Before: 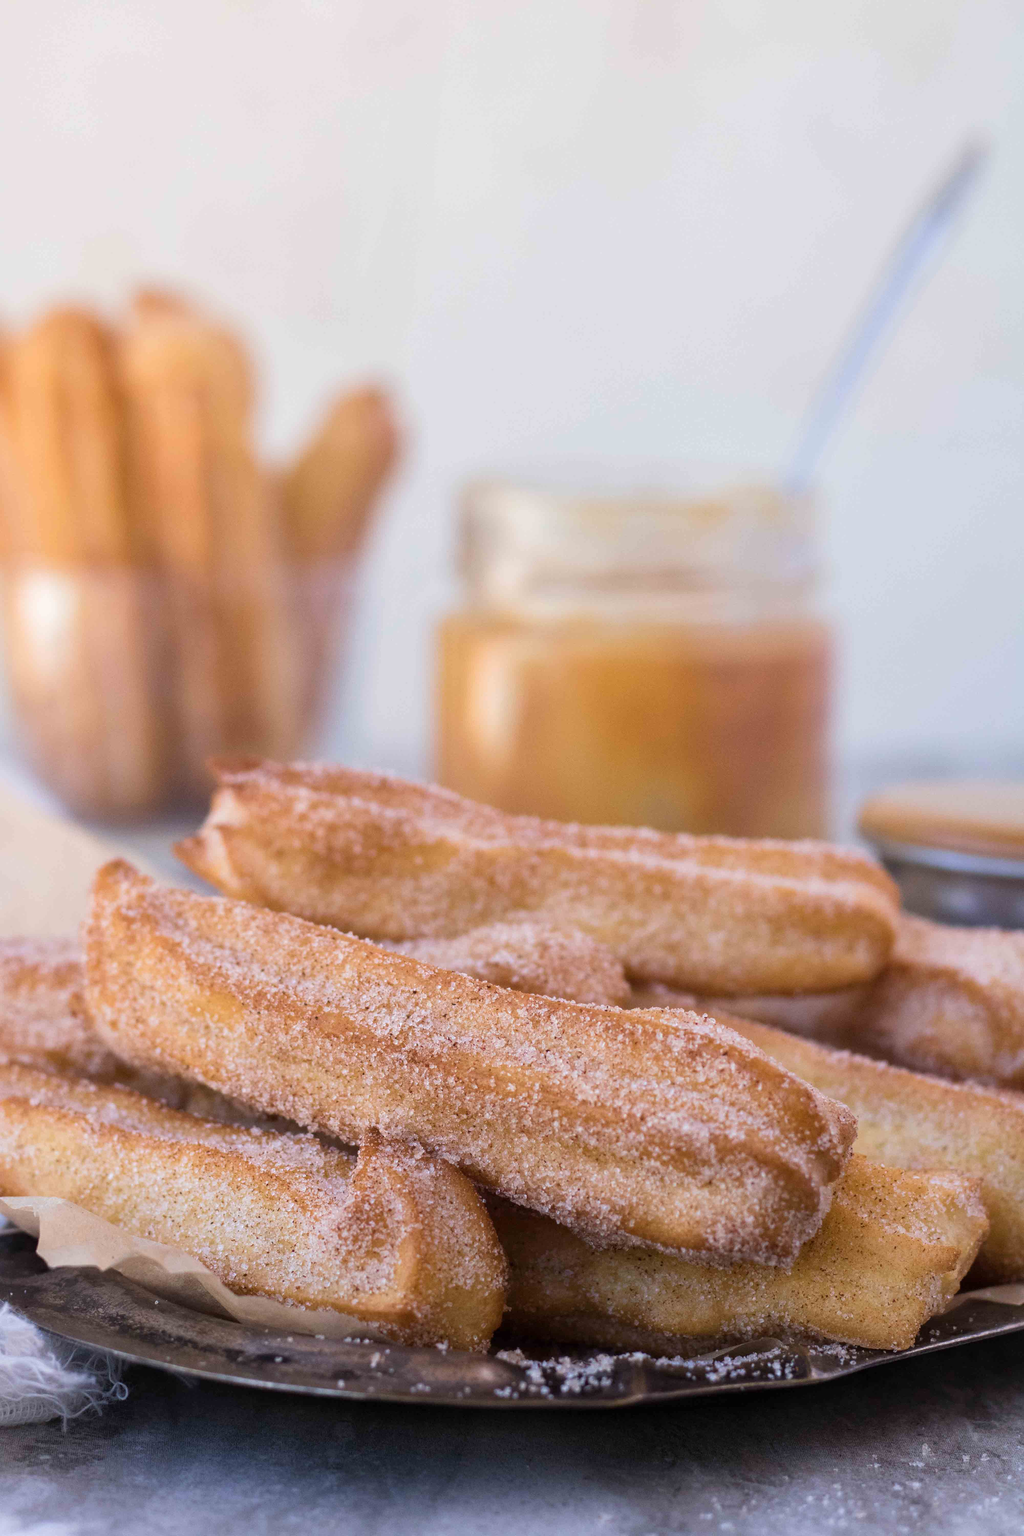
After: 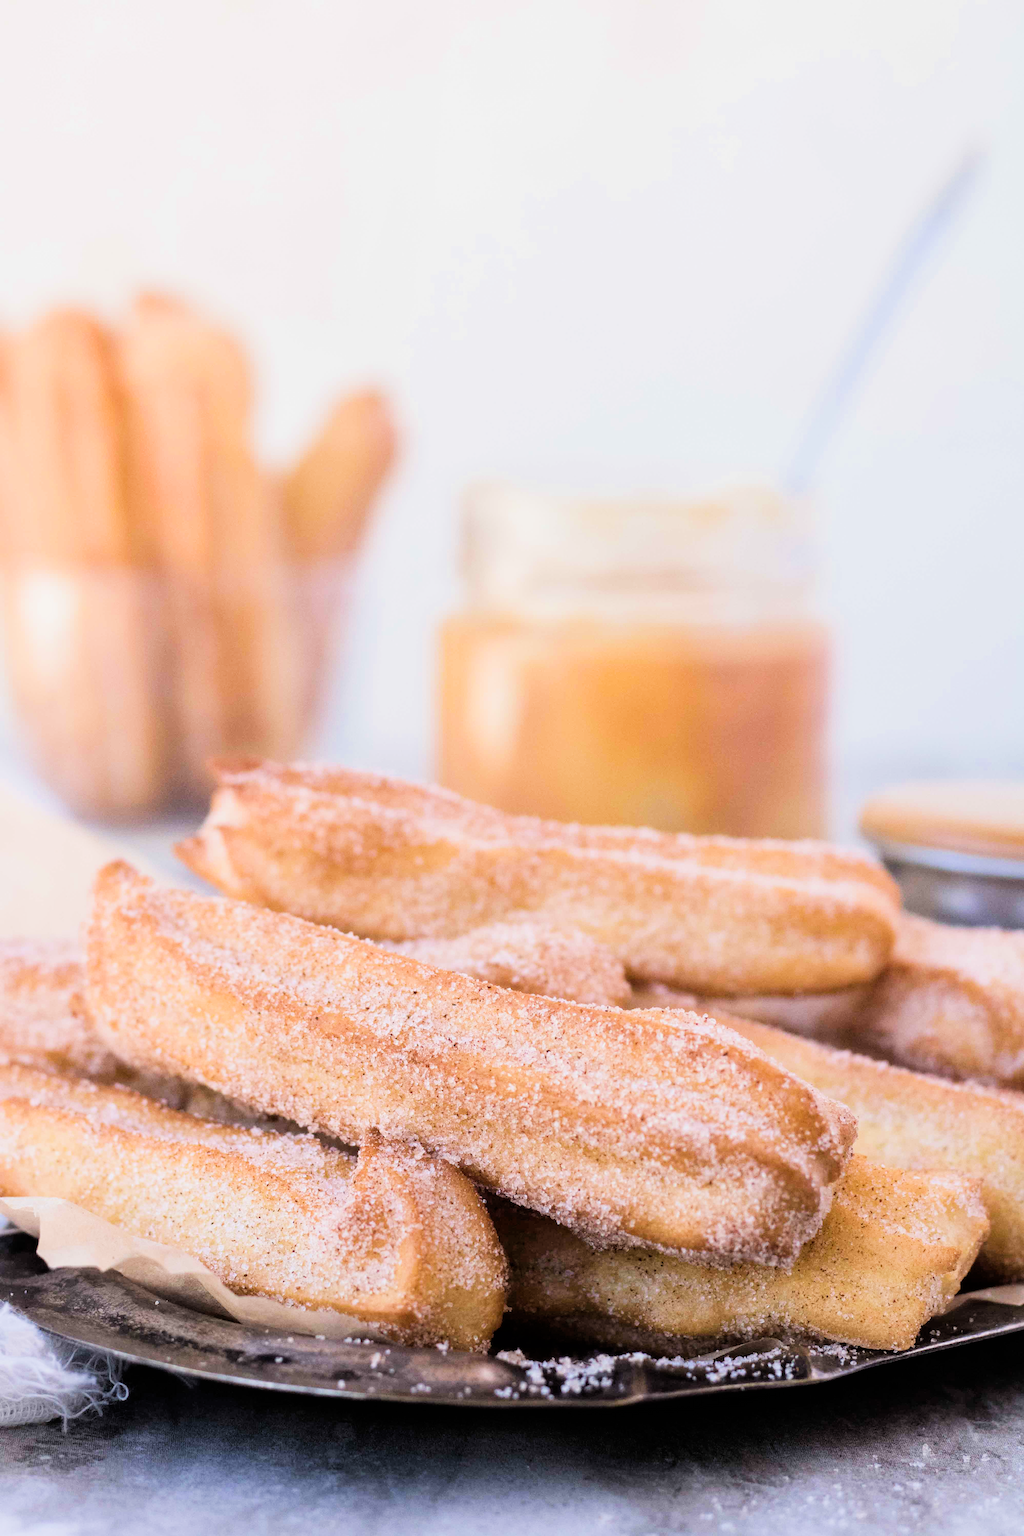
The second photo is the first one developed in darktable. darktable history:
exposure: black level correction 0, exposure 1 EV, compensate highlight preservation false
filmic rgb: black relative exposure -7.5 EV, white relative exposure 4.99 EV, hardness 3.33, contrast 1.301
